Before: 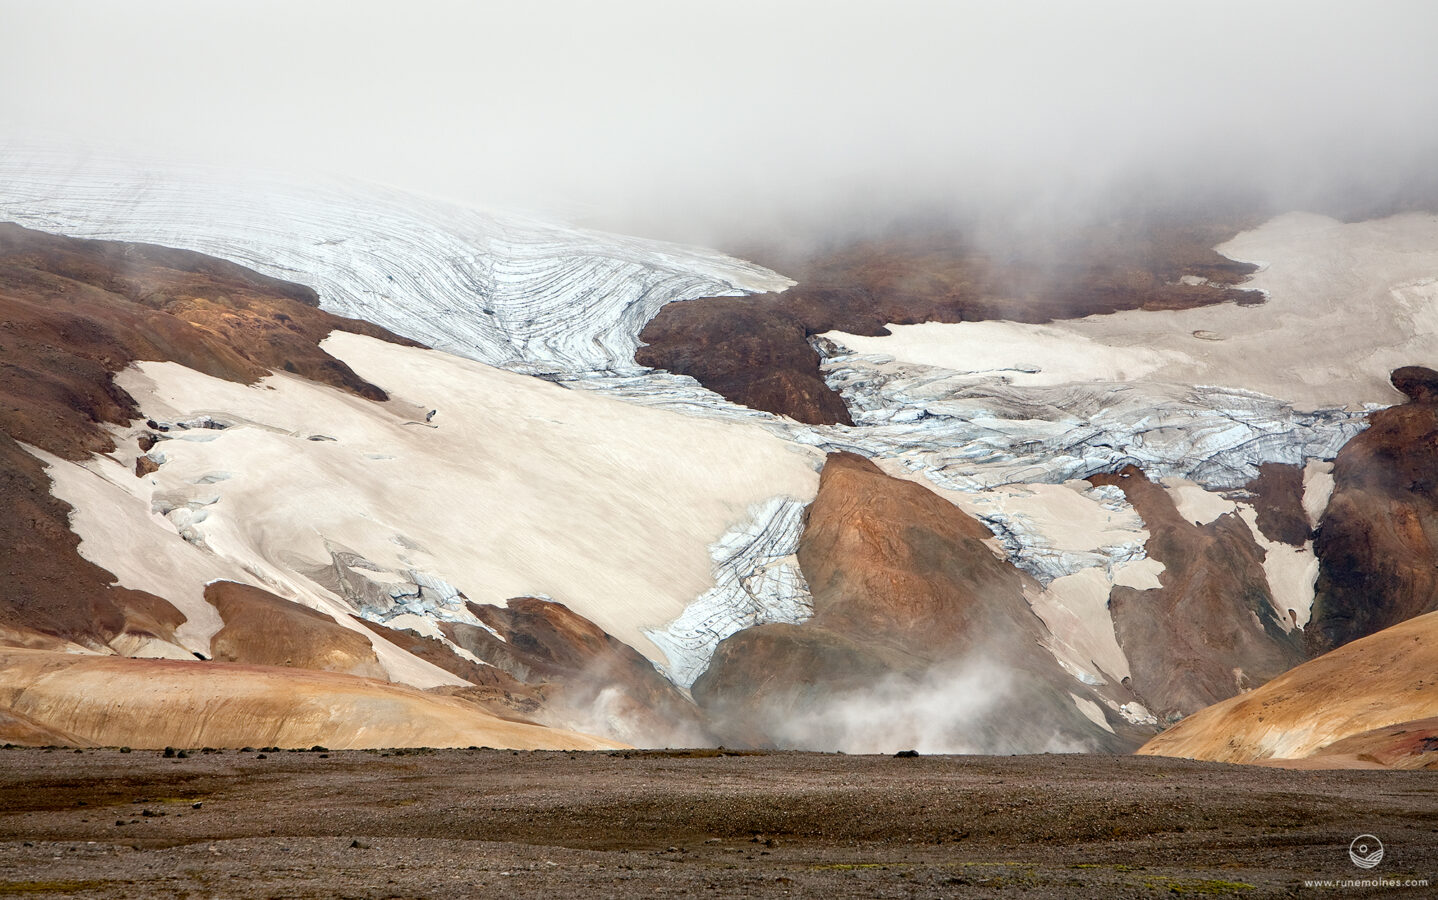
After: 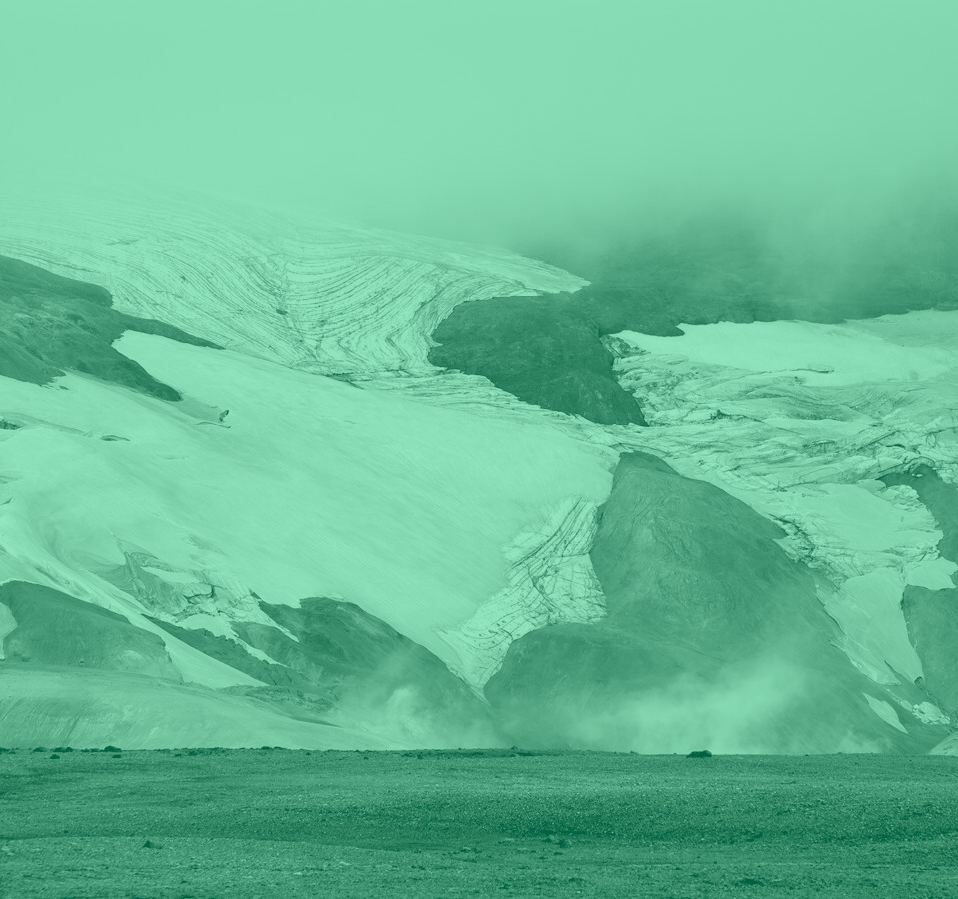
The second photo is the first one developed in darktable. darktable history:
crop and rotate: left 14.436%, right 18.898%
colorize: hue 147.6°, saturation 65%, lightness 21.64%
